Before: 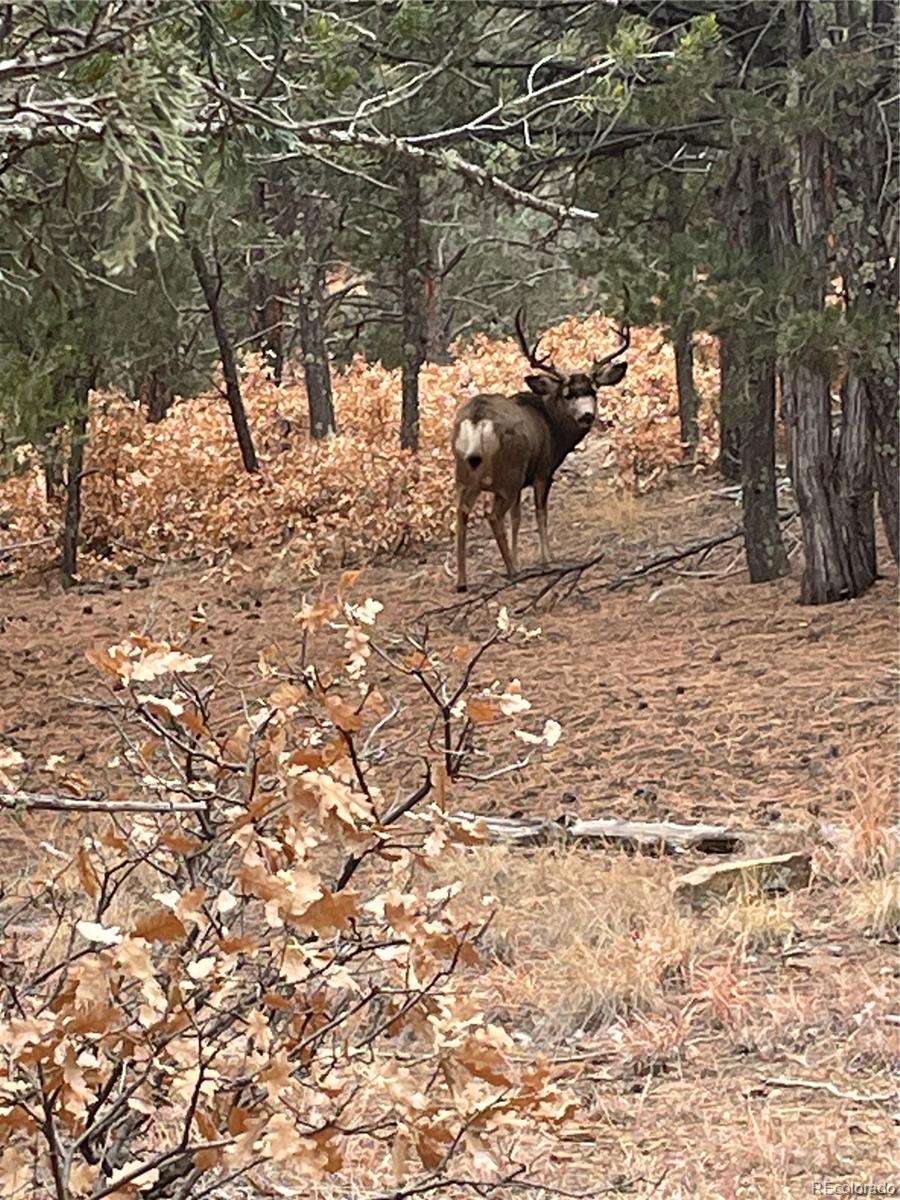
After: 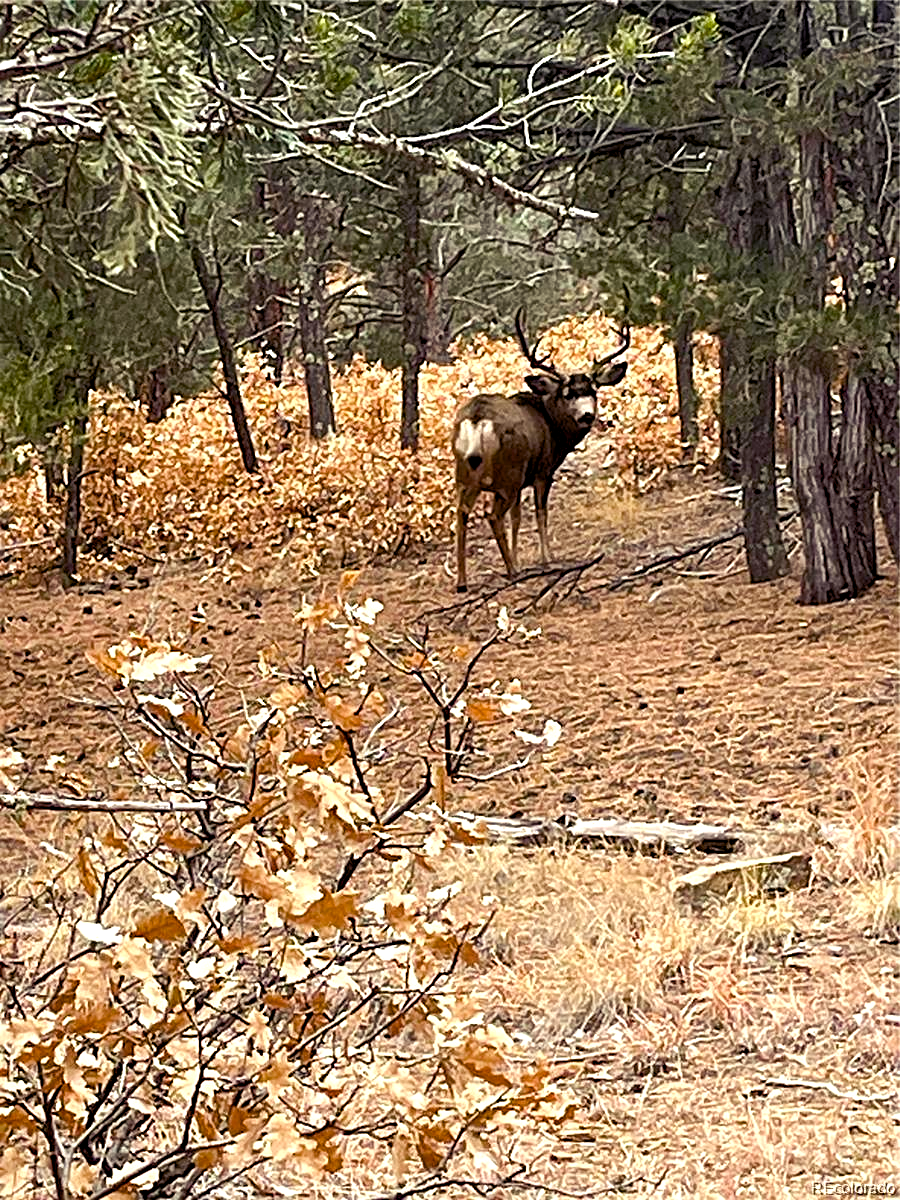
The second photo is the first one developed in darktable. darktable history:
color balance rgb: shadows lift › luminance -21.66%, shadows lift › chroma 6.57%, shadows lift › hue 270°, power › chroma 0.68%, power › hue 60°, highlights gain › luminance 6.08%, highlights gain › chroma 1.33%, highlights gain › hue 90°, global offset › luminance -0.87%, perceptual saturation grading › global saturation 26.86%, perceptual saturation grading › highlights -28.39%, perceptual saturation grading › mid-tones 15.22%, perceptual saturation grading › shadows 33.98%, perceptual brilliance grading › highlights 10%, perceptual brilliance grading › mid-tones 5%
sharpen: amount 0.478
